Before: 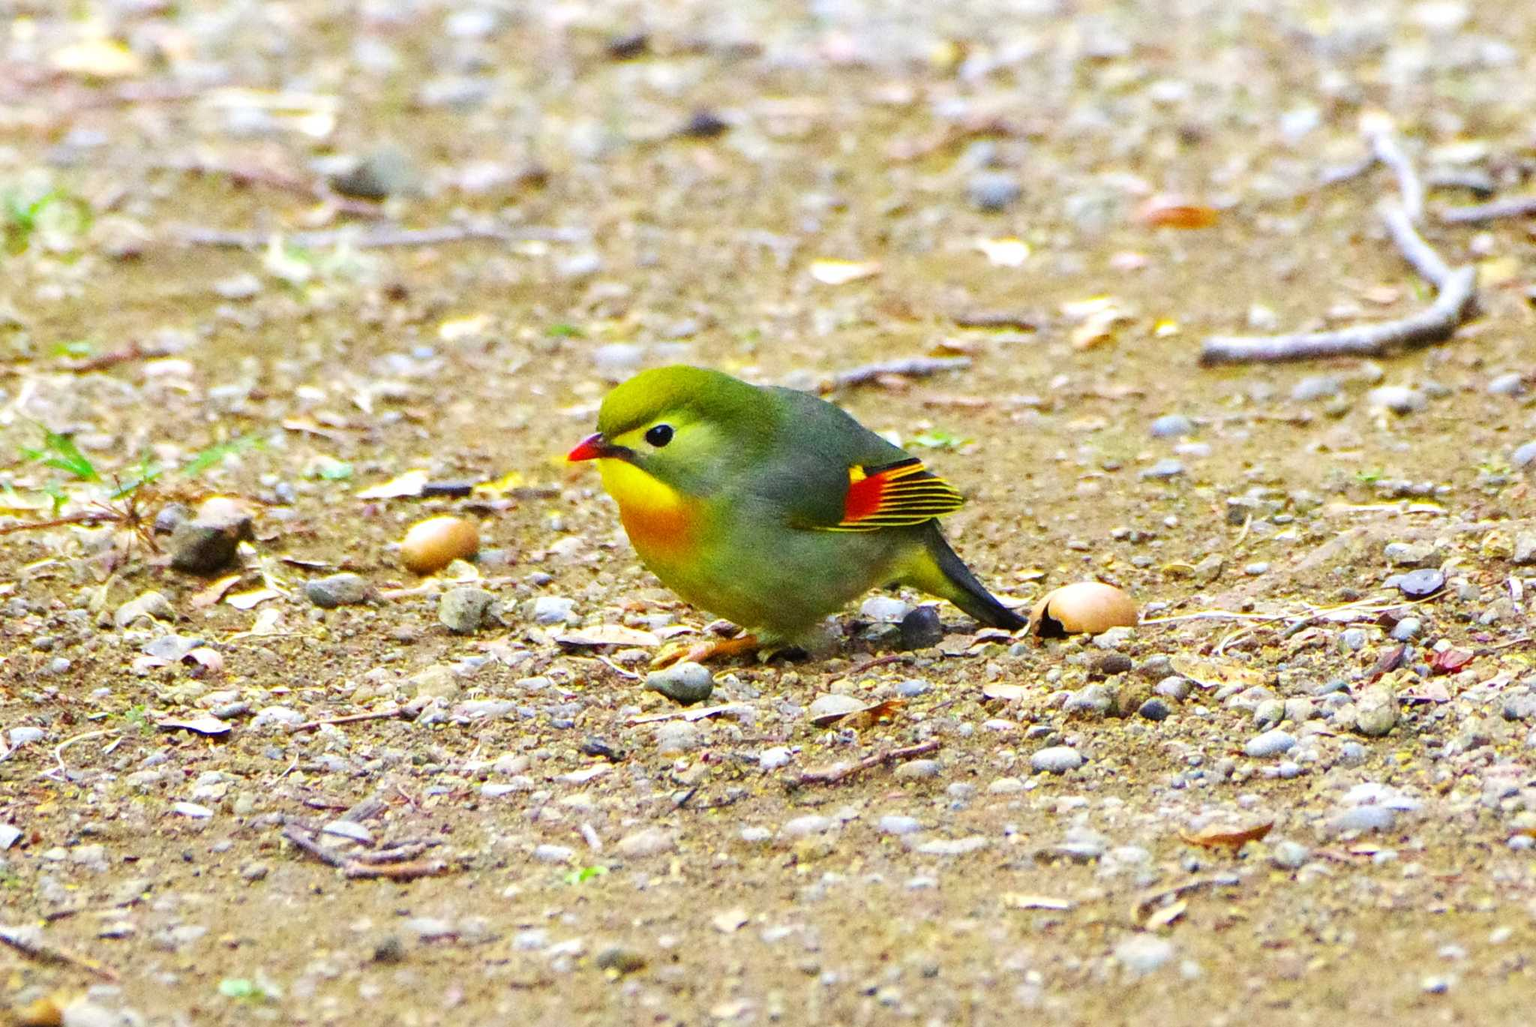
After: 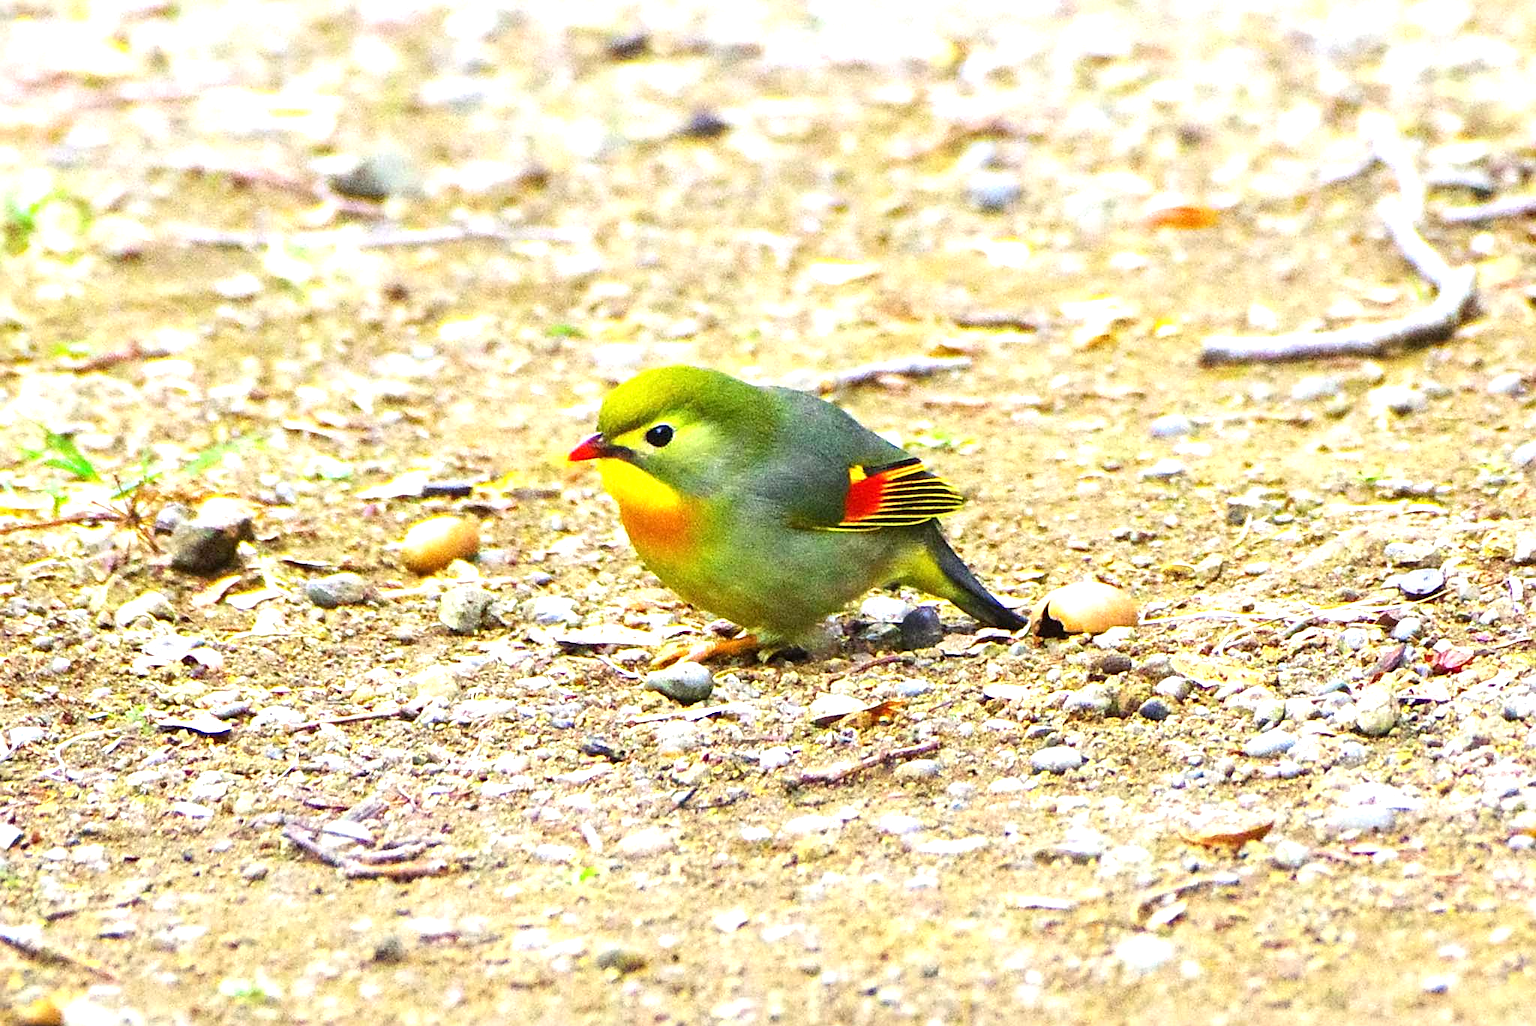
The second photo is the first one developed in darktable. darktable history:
sharpen: on, module defaults
exposure: black level correction 0, exposure 0.703 EV, compensate highlight preservation false
